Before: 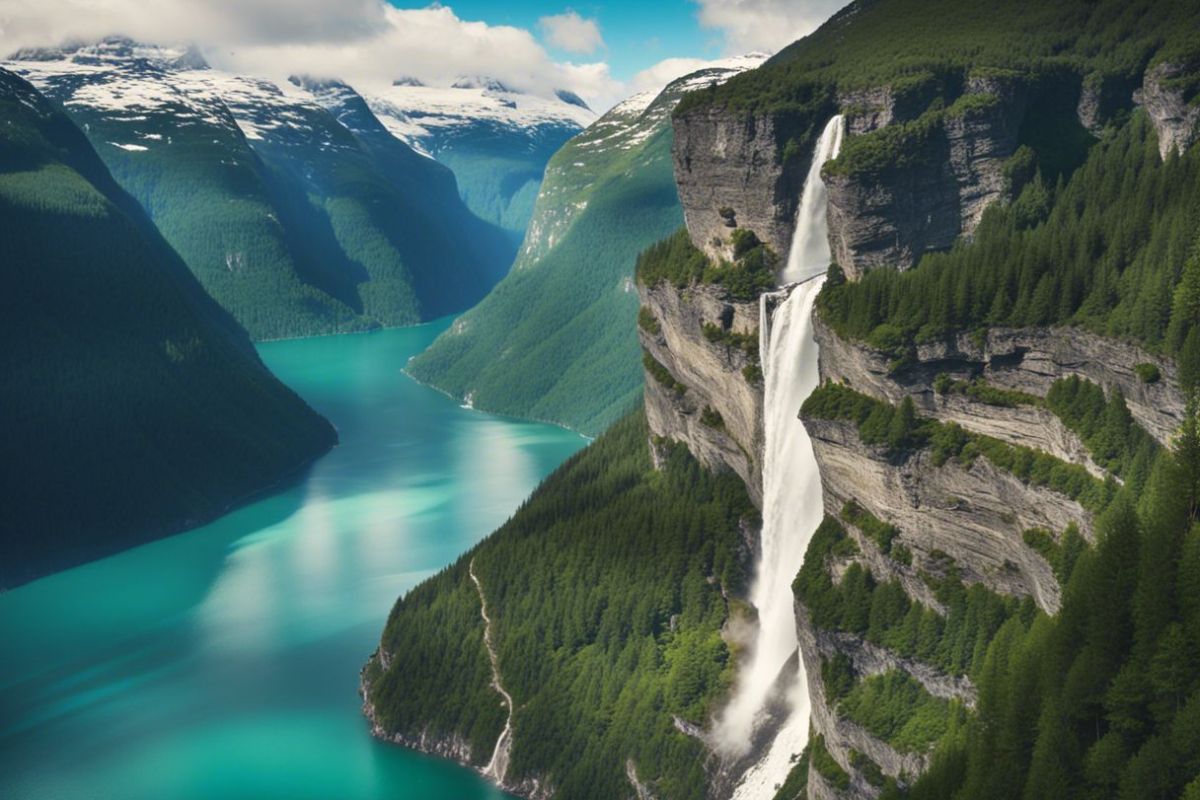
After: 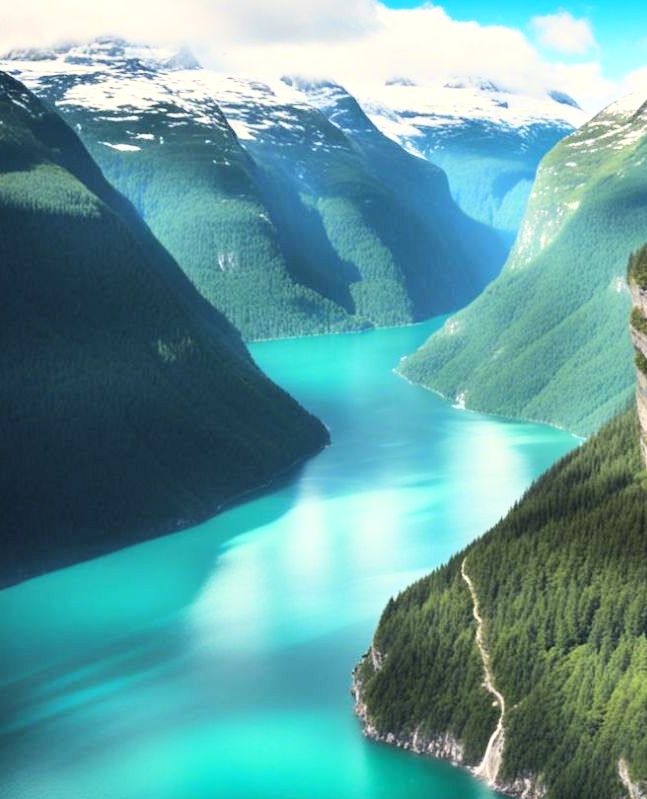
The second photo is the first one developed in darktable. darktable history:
crop: left 0.746%, right 45.314%, bottom 0.084%
base curve: curves: ch0 [(0, 0.003) (0.001, 0.002) (0.006, 0.004) (0.02, 0.022) (0.048, 0.086) (0.094, 0.234) (0.162, 0.431) (0.258, 0.629) (0.385, 0.8) (0.548, 0.918) (0.751, 0.988) (1, 1)], preserve colors average RGB
